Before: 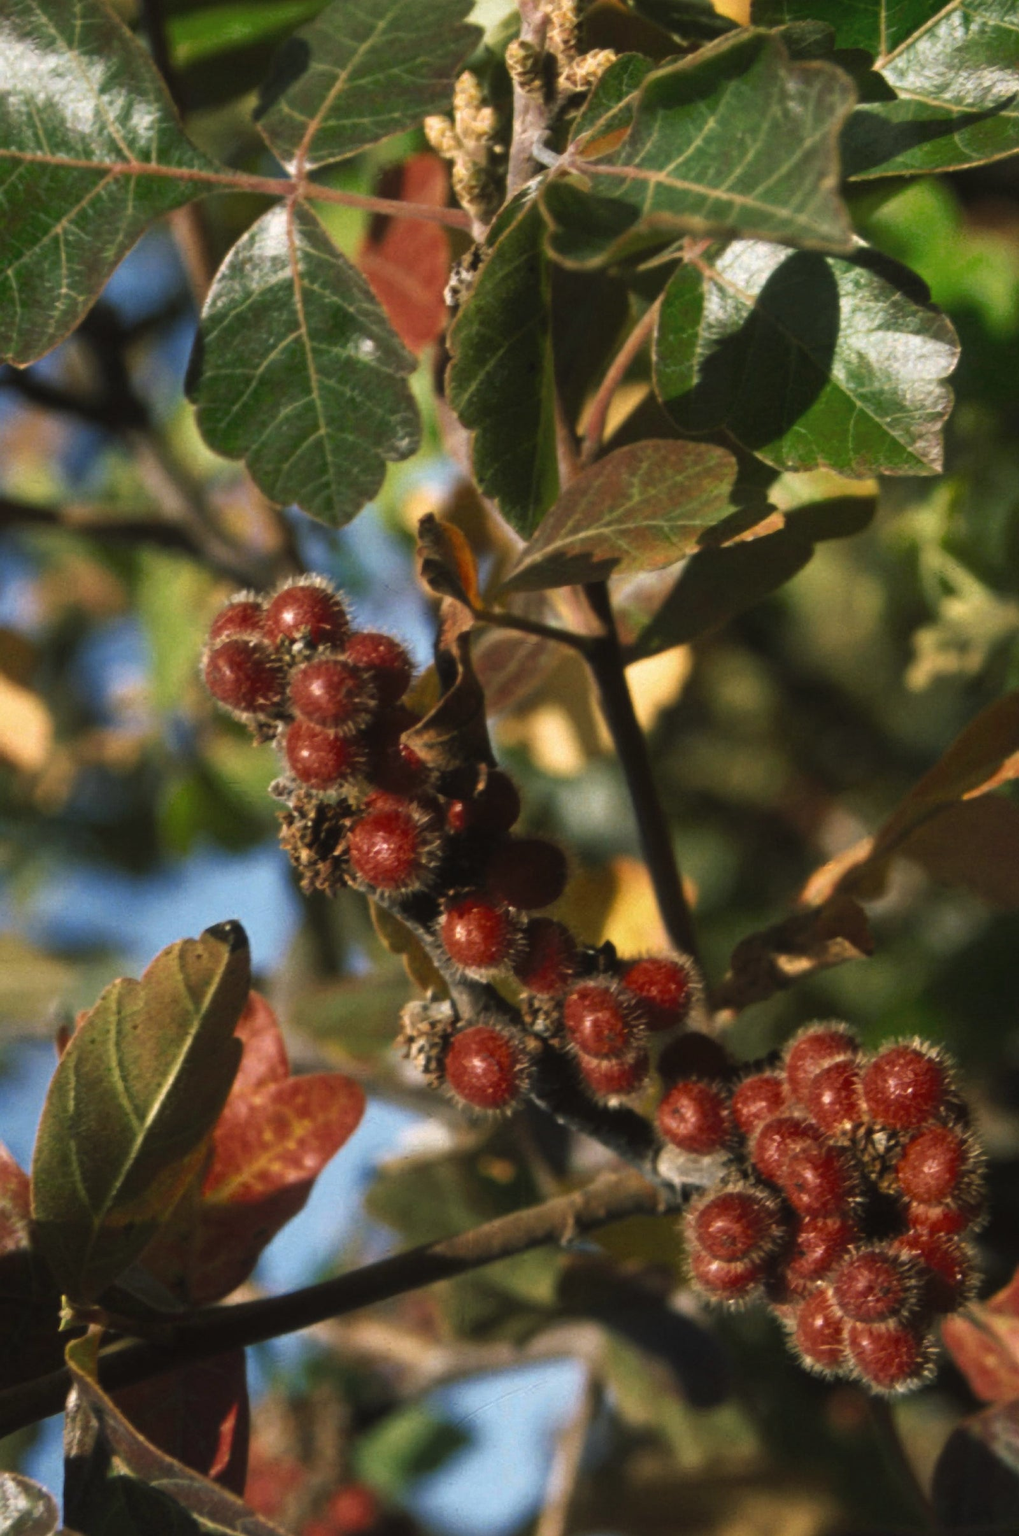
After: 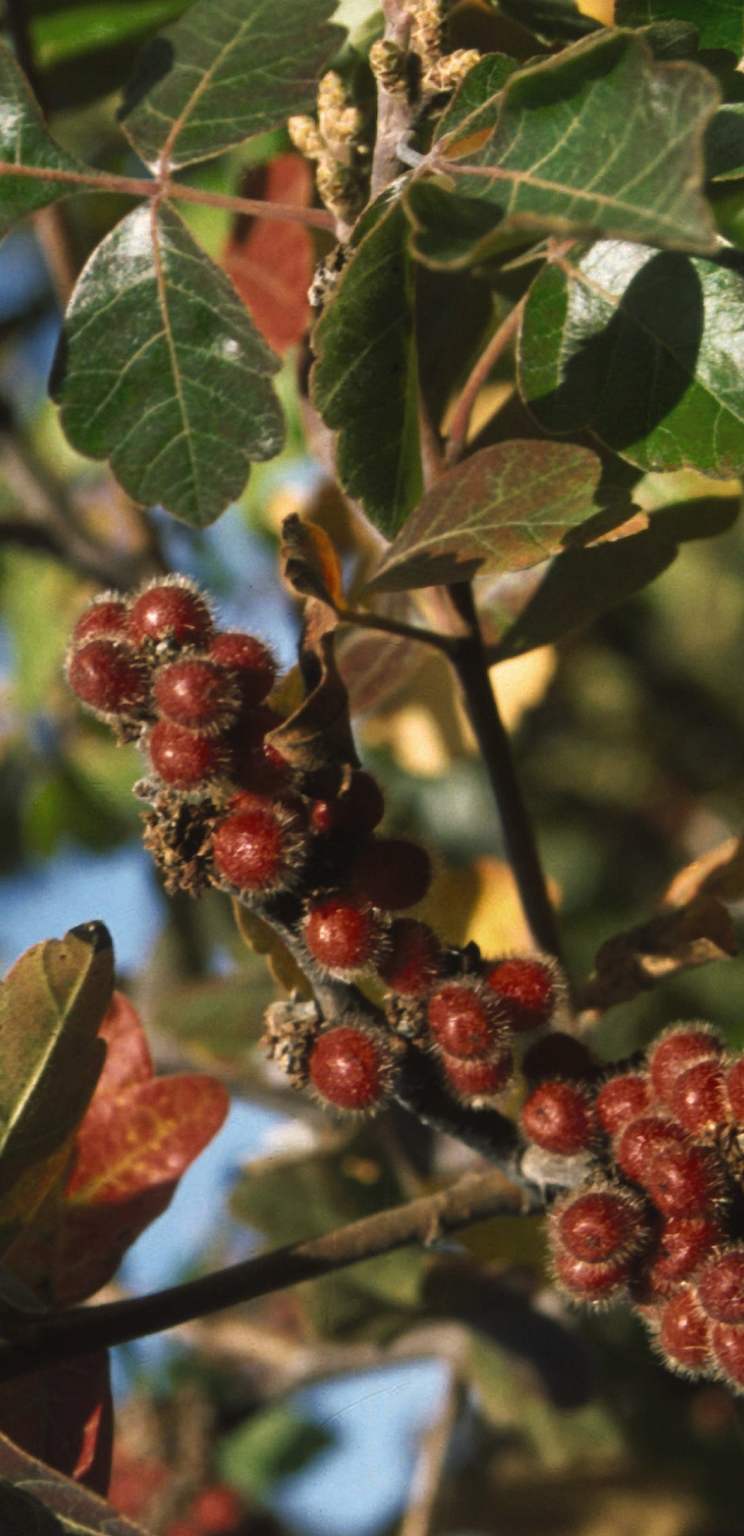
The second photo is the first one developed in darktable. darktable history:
crop: left 13.422%, top 0%, right 13.509%
color correction: highlights b* -0.039
